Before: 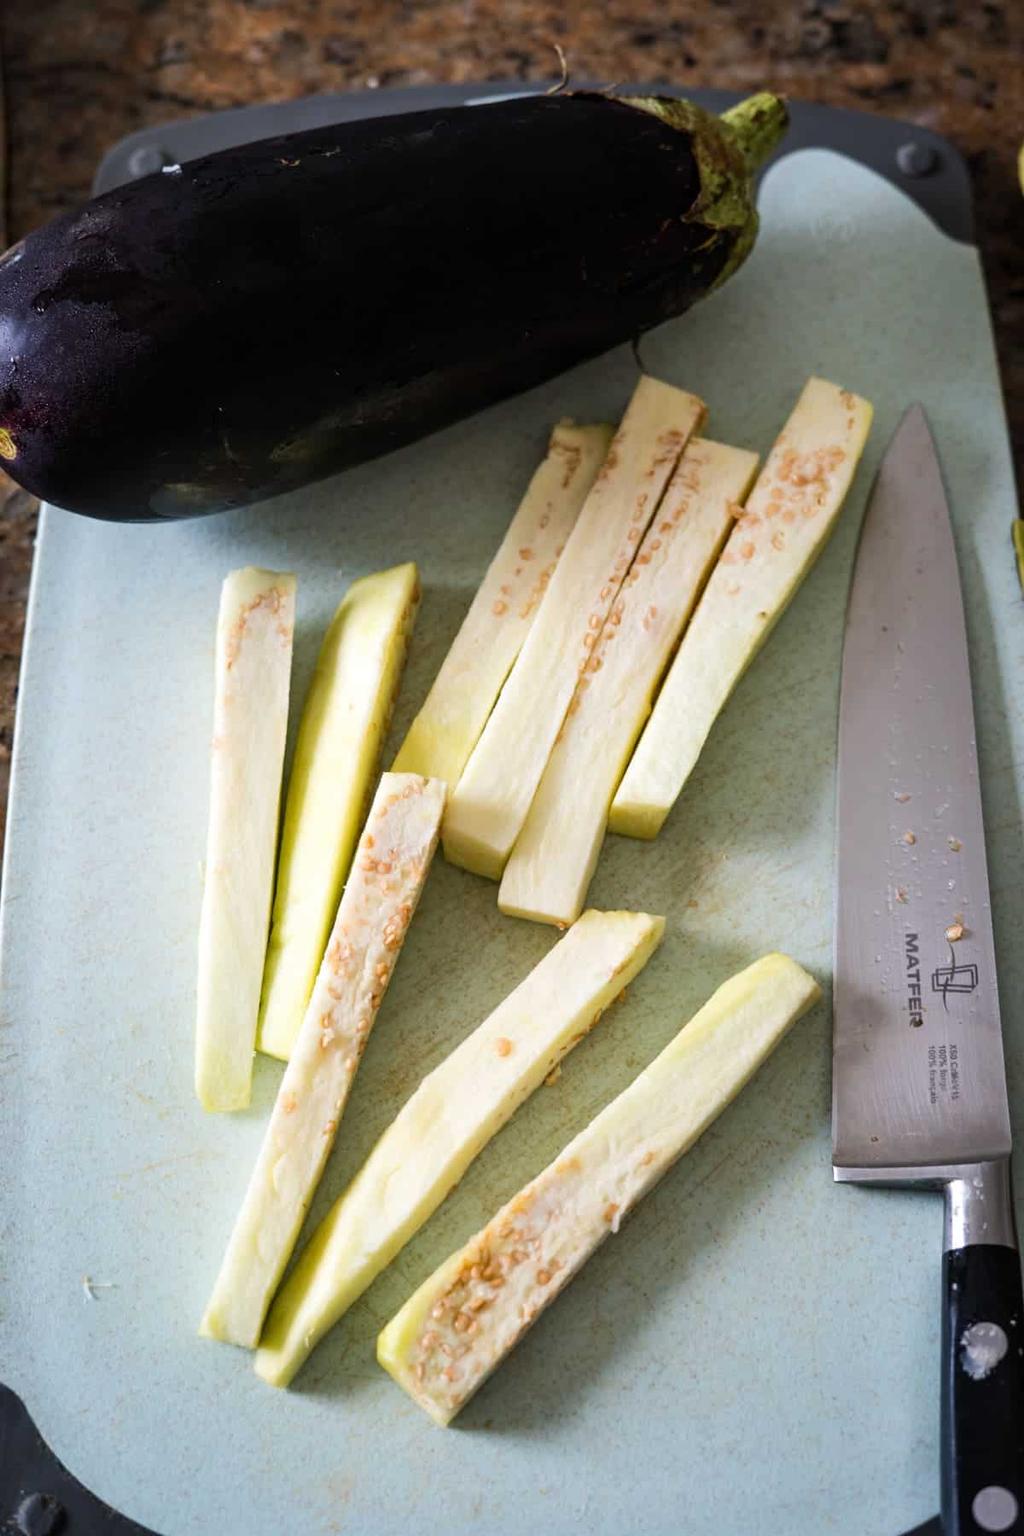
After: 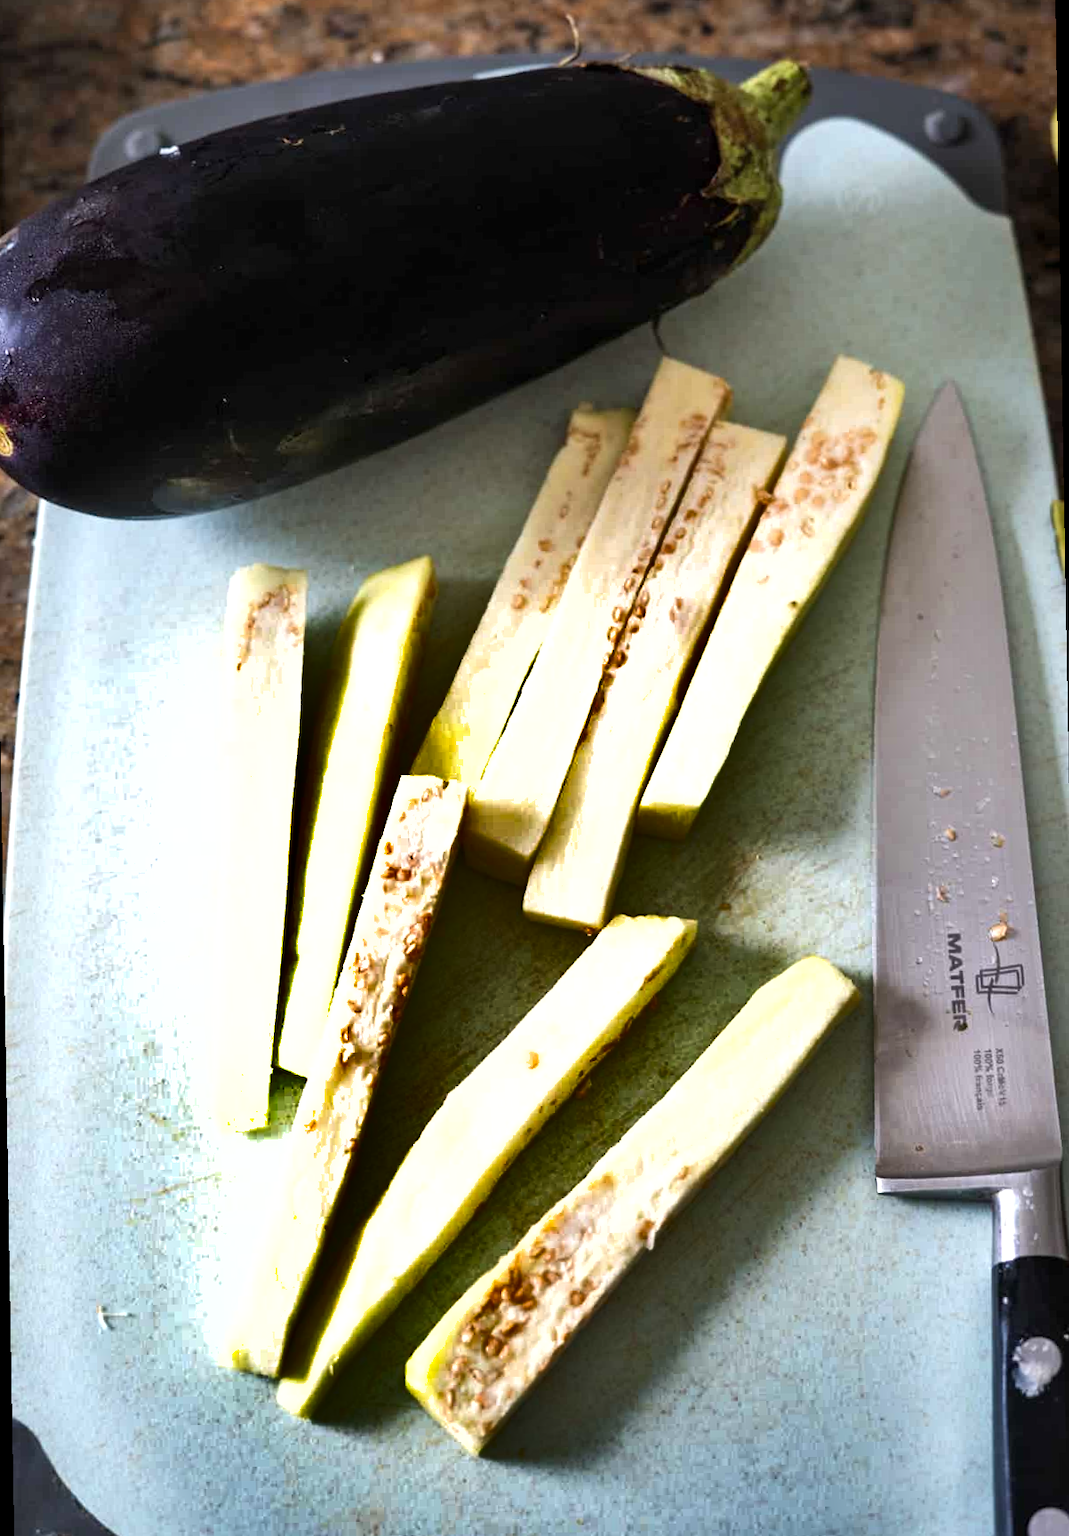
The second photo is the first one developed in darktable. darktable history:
rotate and perspective: rotation -1°, crop left 0.011, crop right 0.989, crop top 0.025, crop bottom 0.975
exposure: exposure 0.6 EV, compensate highlight preservation false
shadows and highlights: shadows 20.91, highlights -82.73, soften with gaussian
